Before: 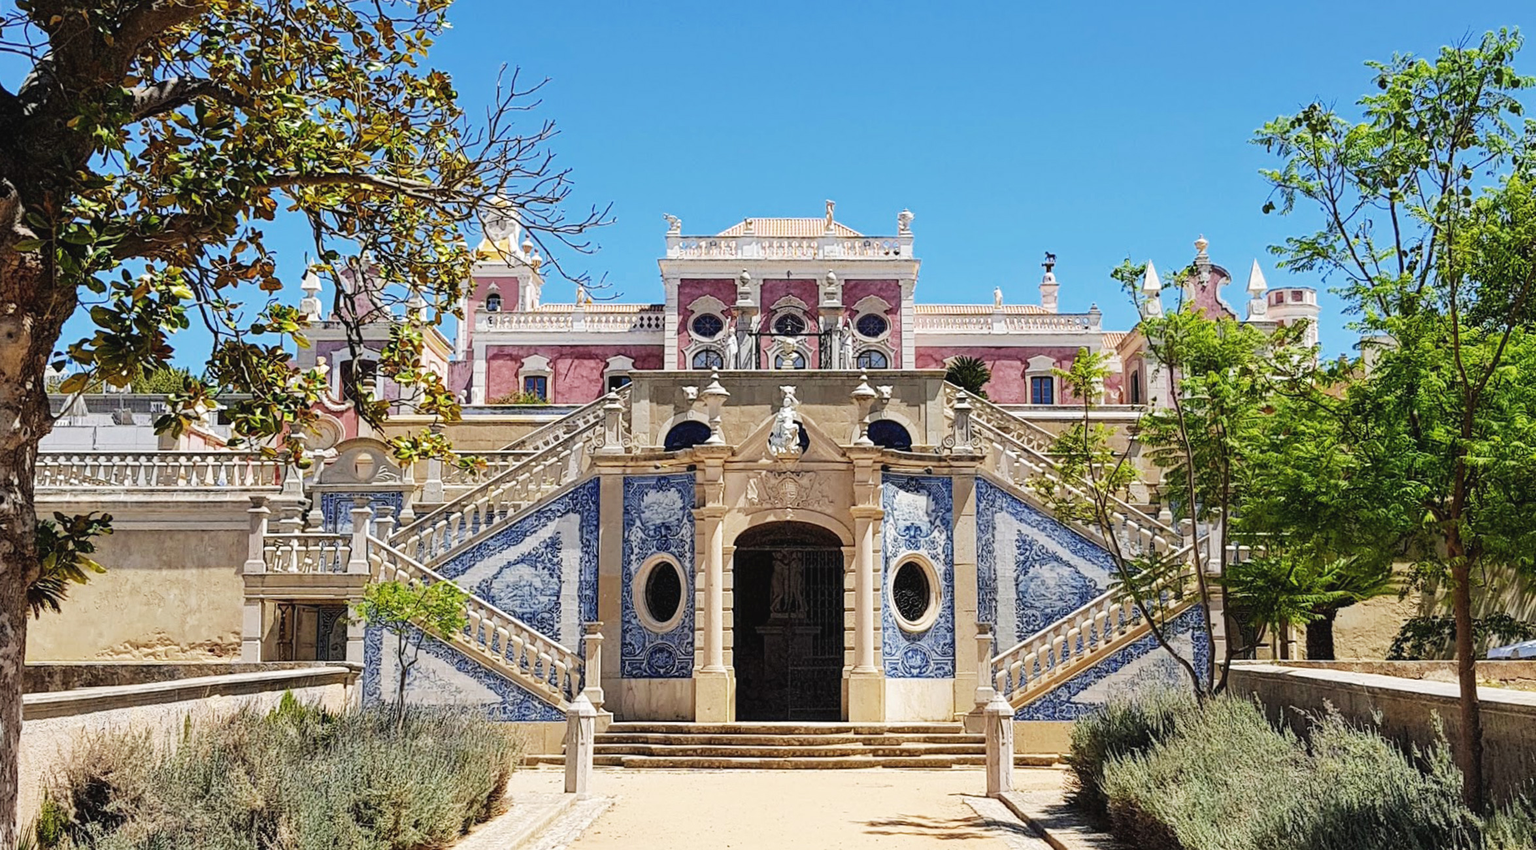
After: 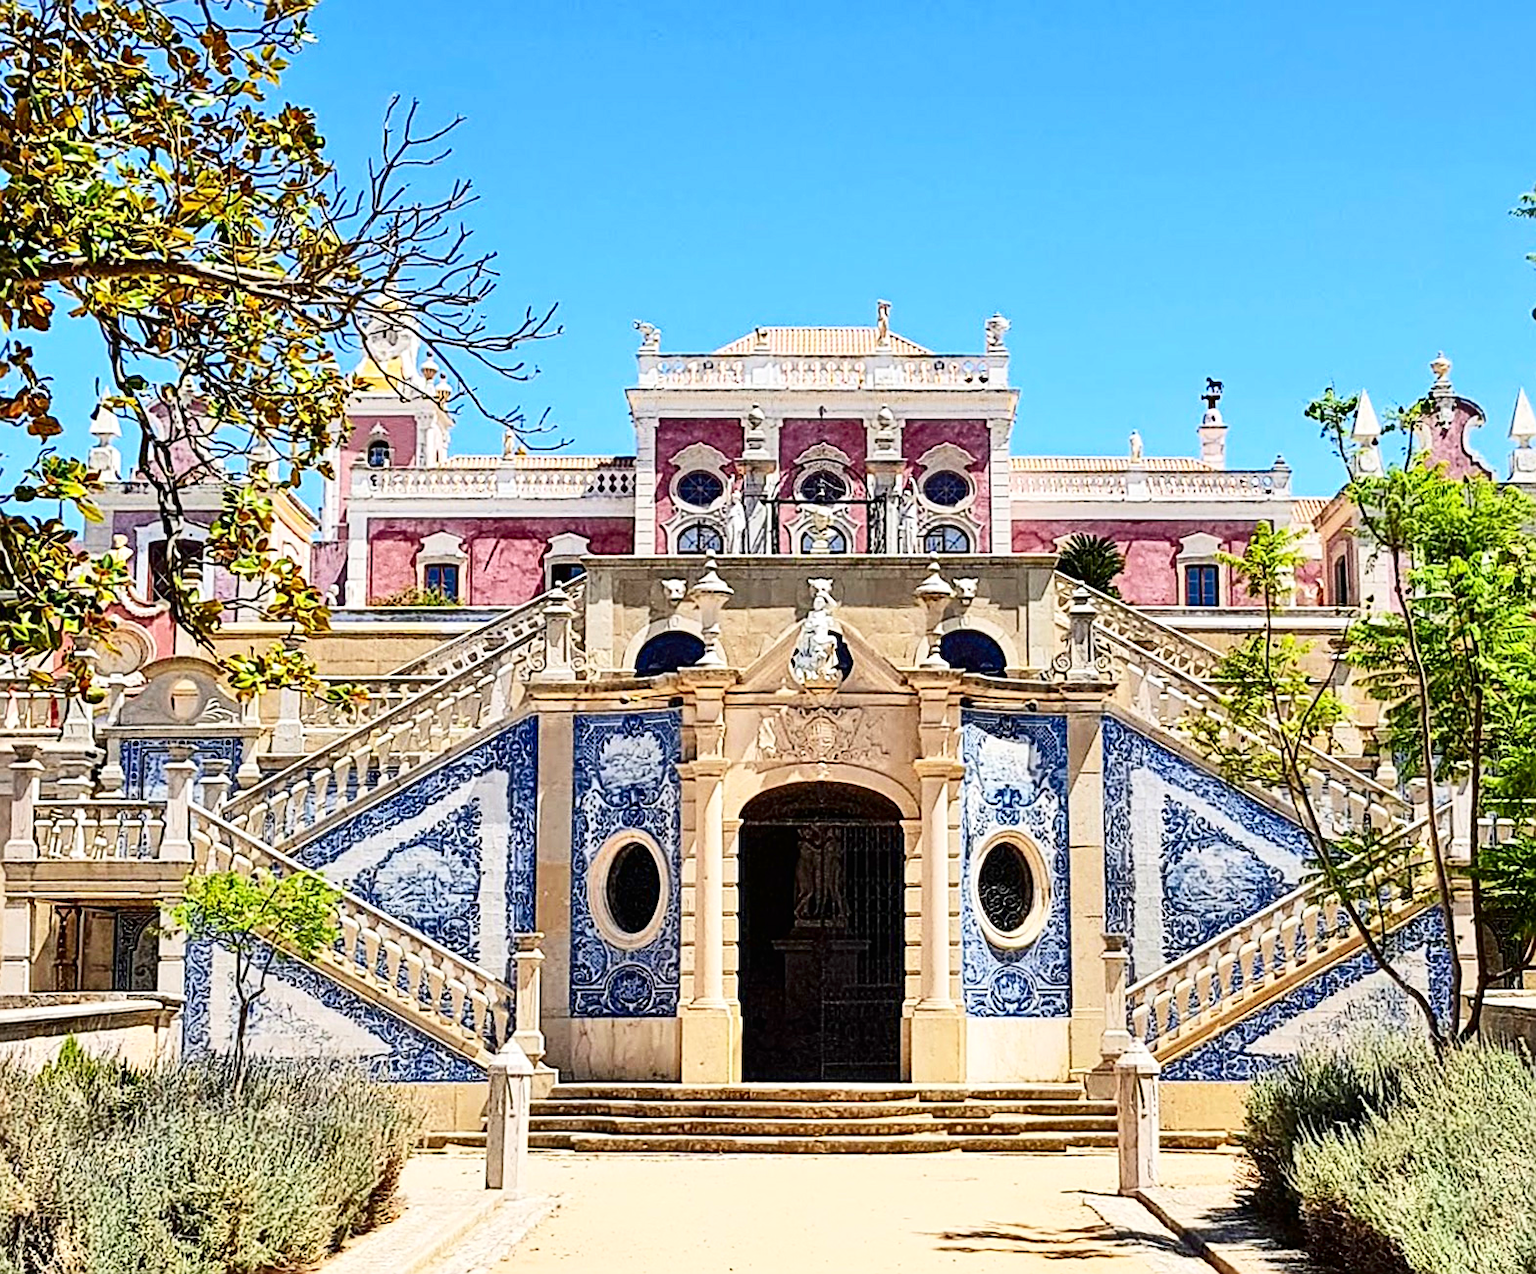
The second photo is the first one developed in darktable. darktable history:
sharpen: on, module defaults
contrast brightness saturation: contrast 0.32, brightness -0.08, saturation 0.17
tone equalizer: -7 EV 0.15 EV, -6 EV 0.6 EV, -5 EV 1.15 EV, -4 EV 1.33 EV, -3 EV 1.15 EV, -2 EV 0.6 EV, -1 EV 0.15 EV, mask exposure compensation -0.5 EV
crop and rotate: left 15.754%, right 17.579%
exposure: compensate highlight preservation false
white balance: emerald 1
